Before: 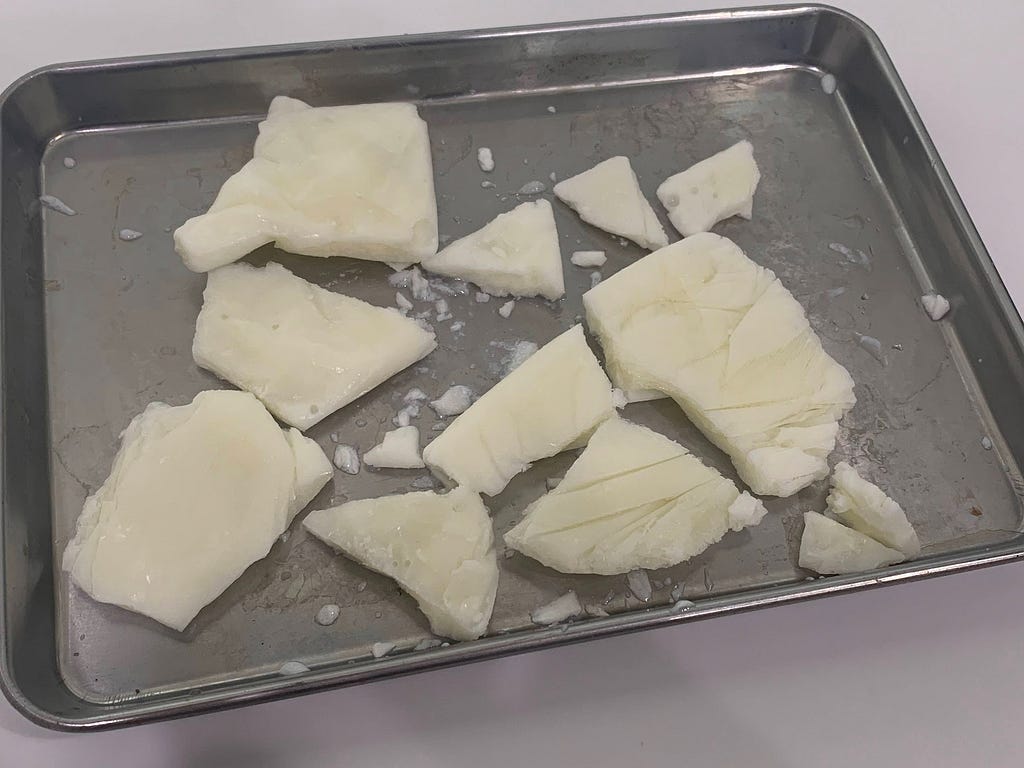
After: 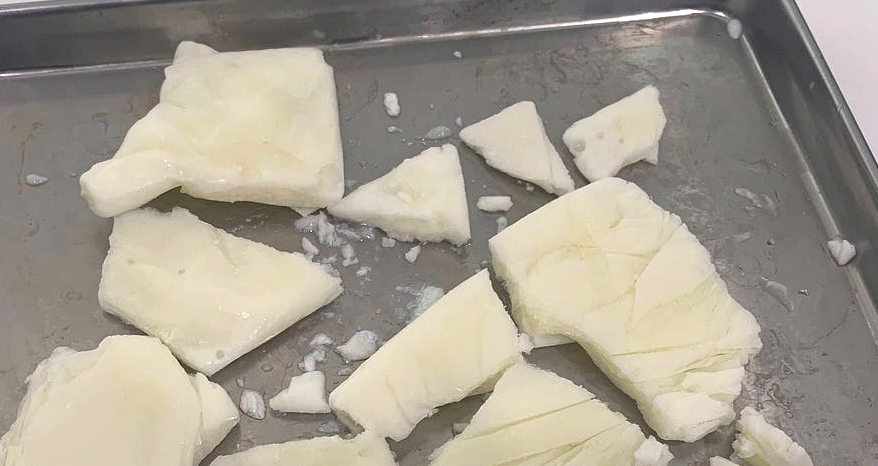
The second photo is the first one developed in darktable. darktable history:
crop and rotate: left 9.266%, top 7.228%, right 4.964%, bottom 32.016%
tone equalizer: -8 EV -0.397 EV, -7 EV -0.427 EV, -6 EV -0.301 EV, -5 EV -0.203 EV, -3 EV 0.21 EV, -2 EV 0.33 EV, -1 EV 0.399 EV, +0 EV 0.408 EV, smoothing diameter 24.78%, edges refinement/feathering 14.97, preserve details guided filter
